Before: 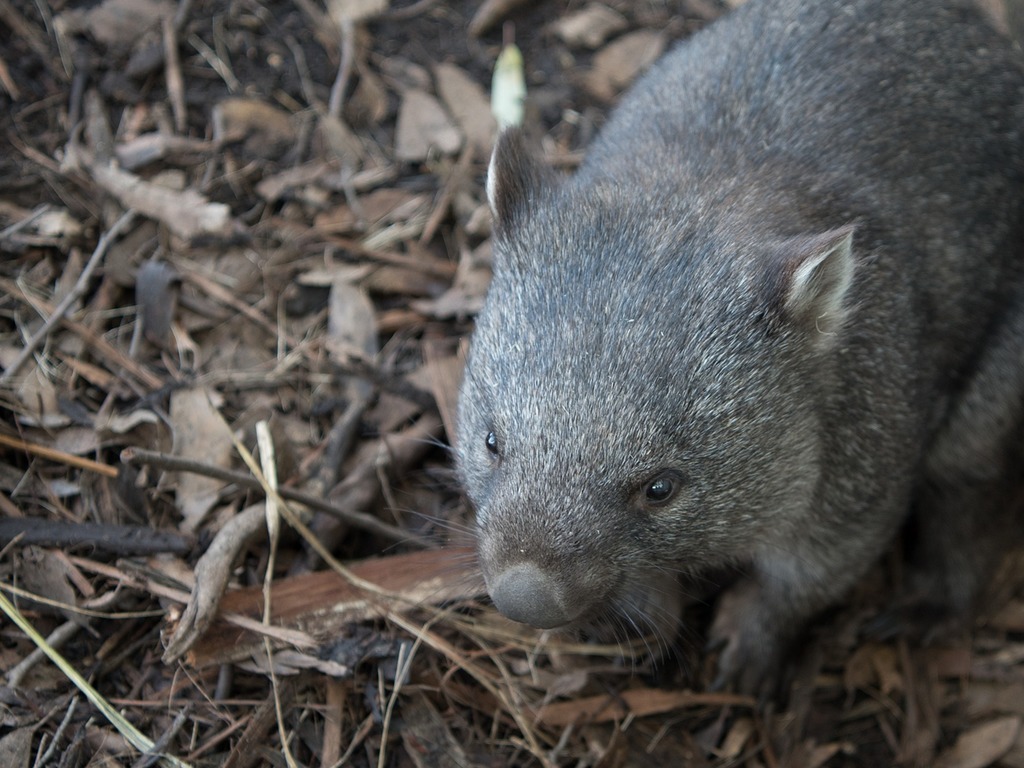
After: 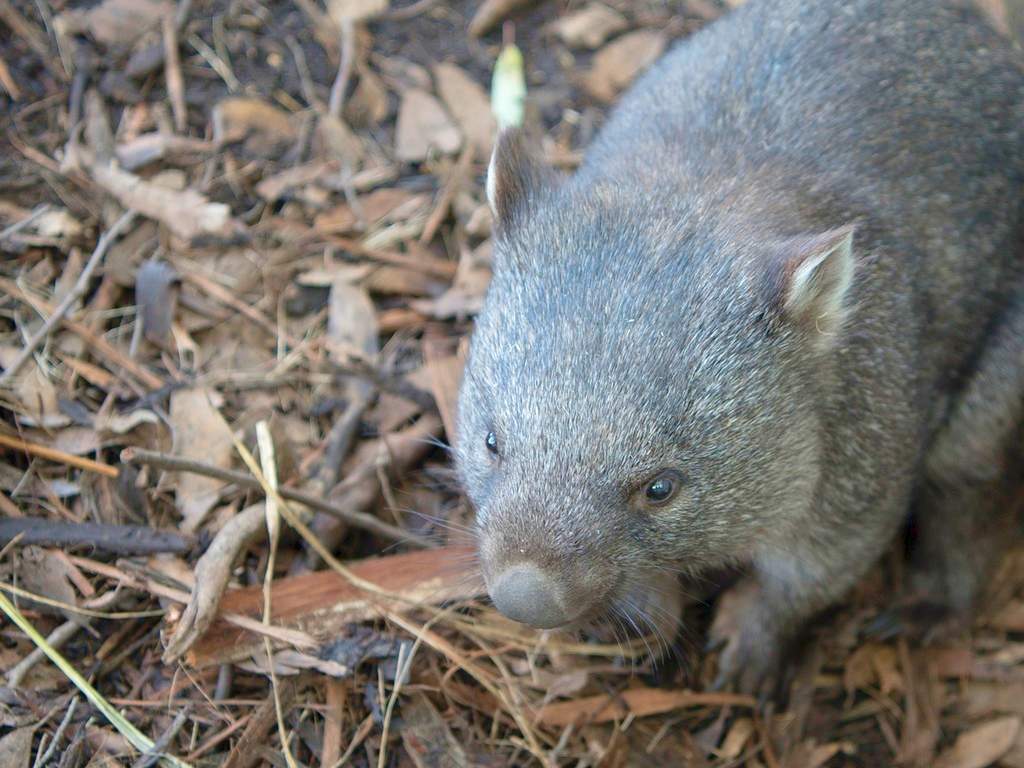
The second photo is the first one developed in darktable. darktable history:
velvia: on, module defaults
levels: levels [0, 0.397, 0.955]
